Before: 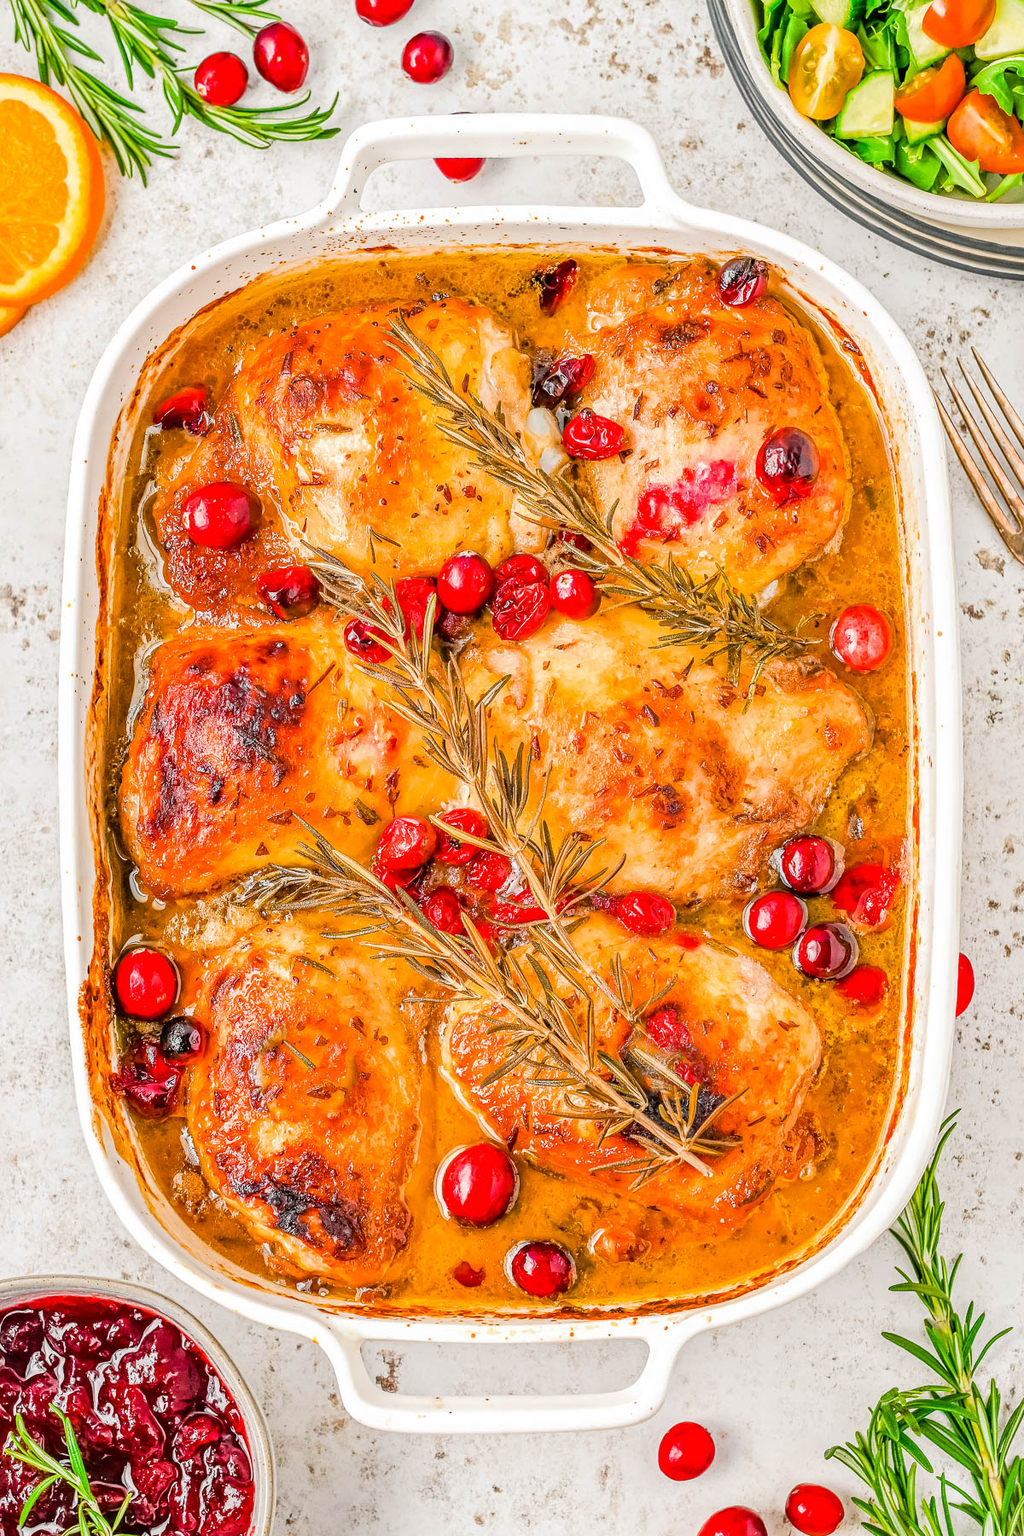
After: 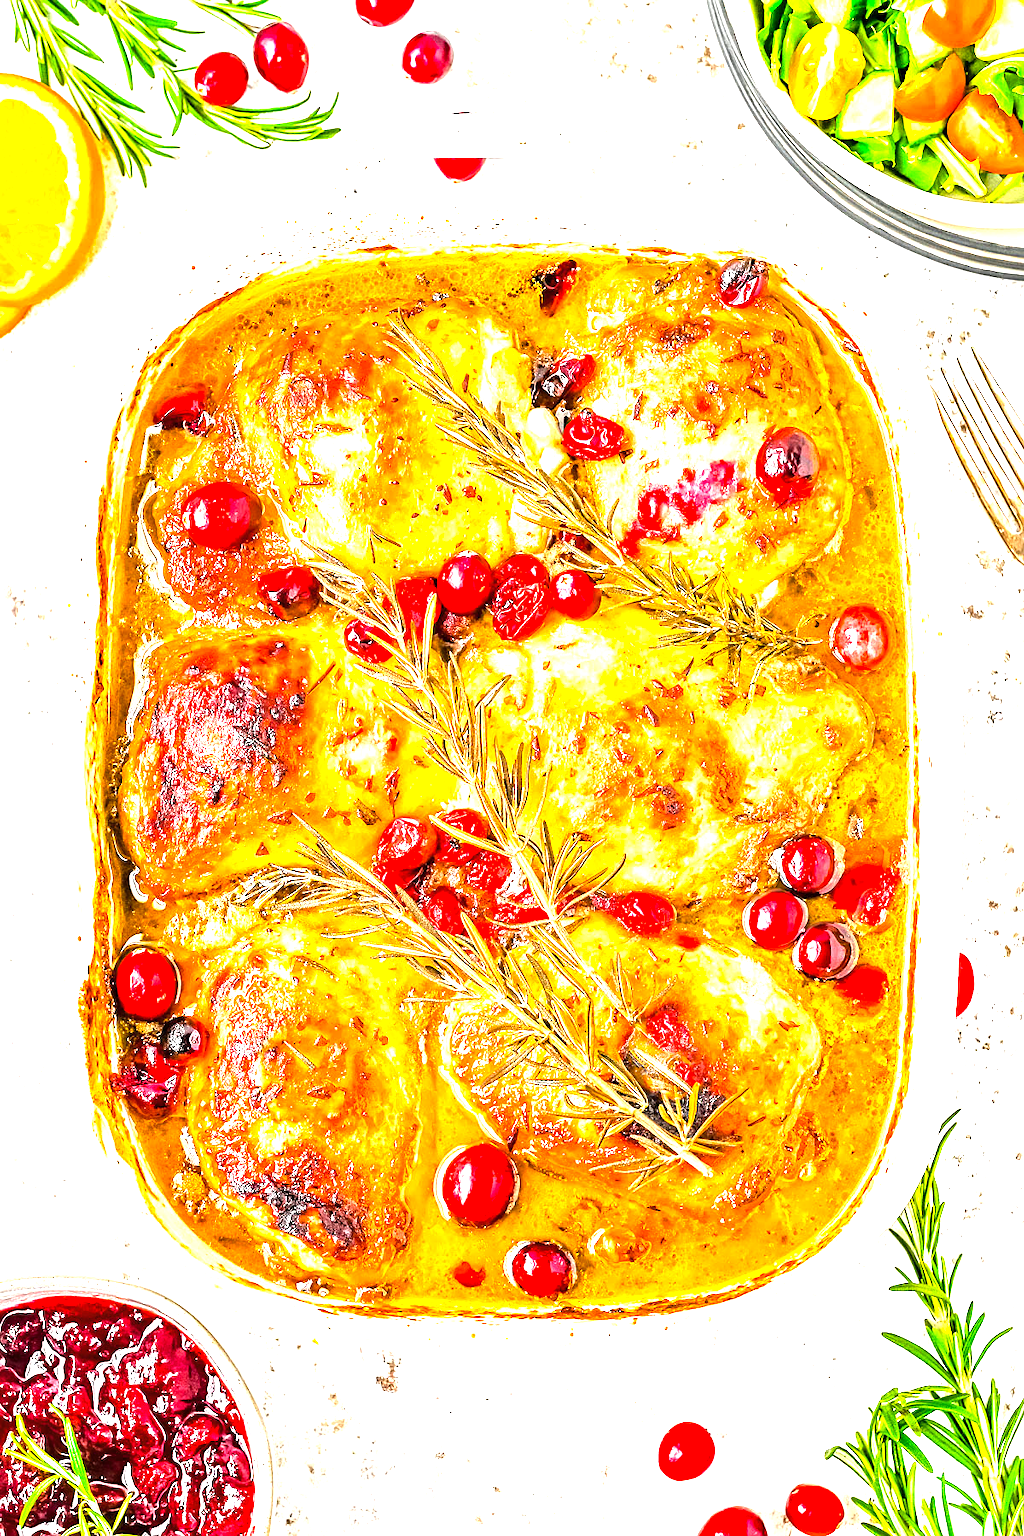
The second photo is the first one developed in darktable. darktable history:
exposure: black level correction 0, exposure 1.2 EV, compensate highlight preservation false
sharpen: amount 0.2
color balance rgb: linear chroma grading › global chroma 10%, global vibrance 10%, contrast 15%, saturation formula JzAzBz (2021)
